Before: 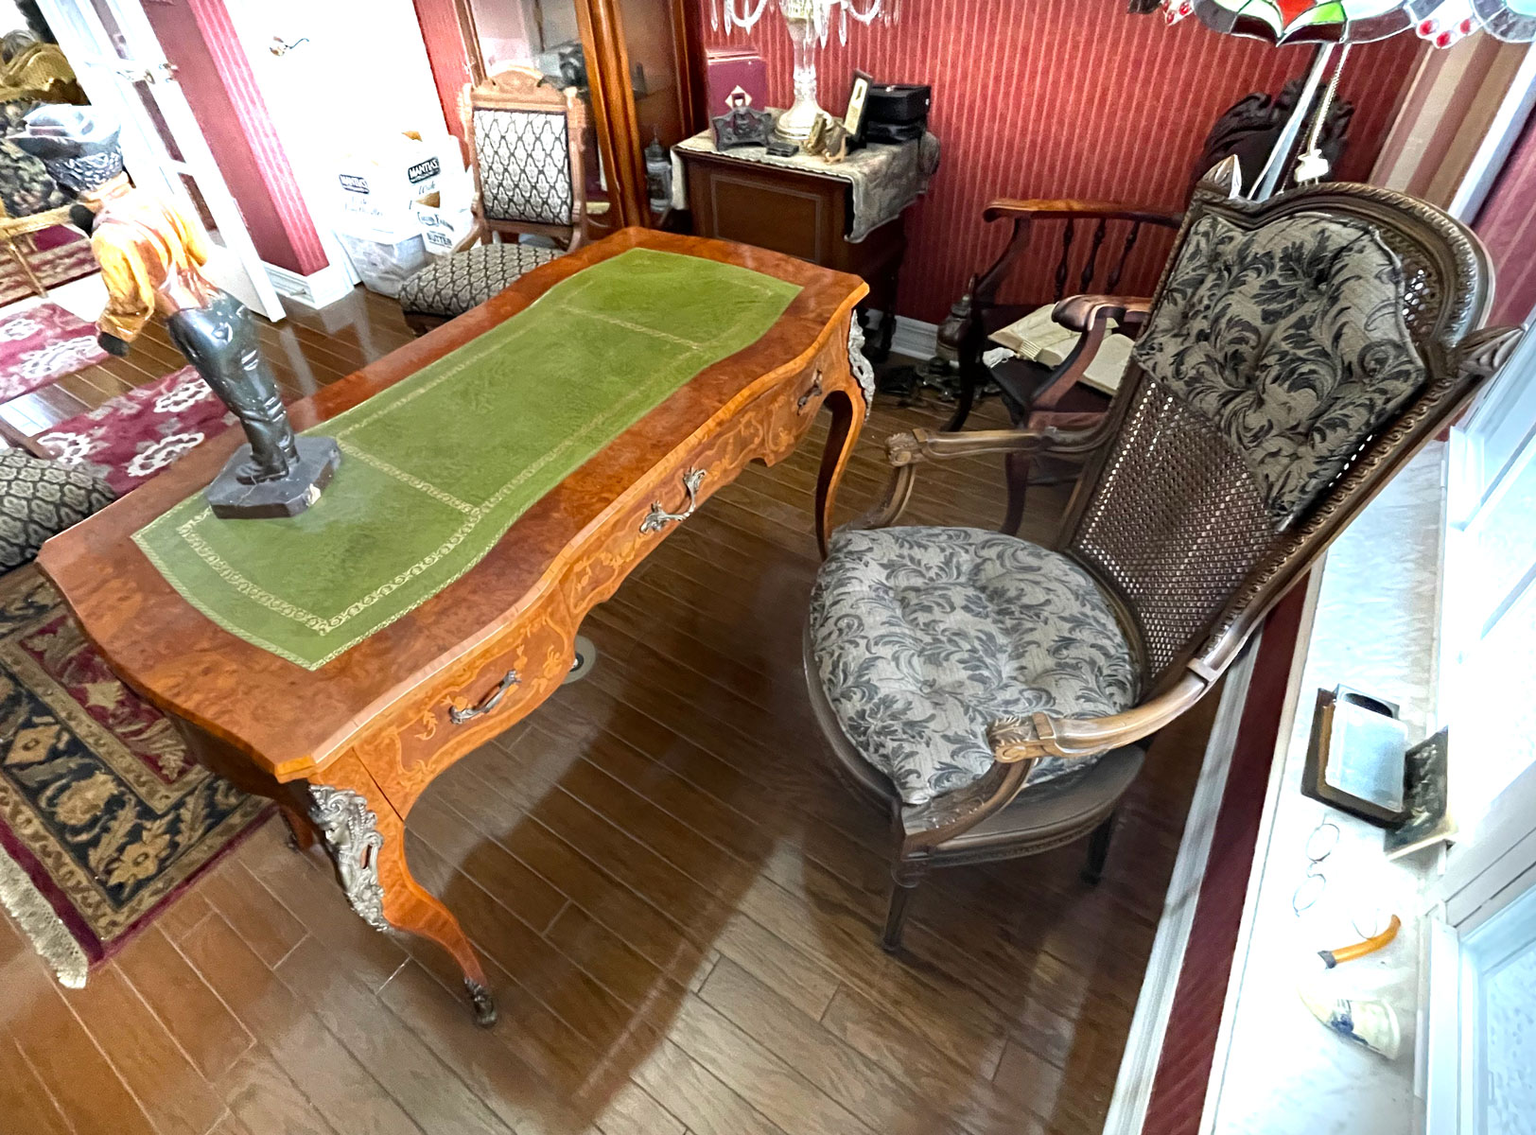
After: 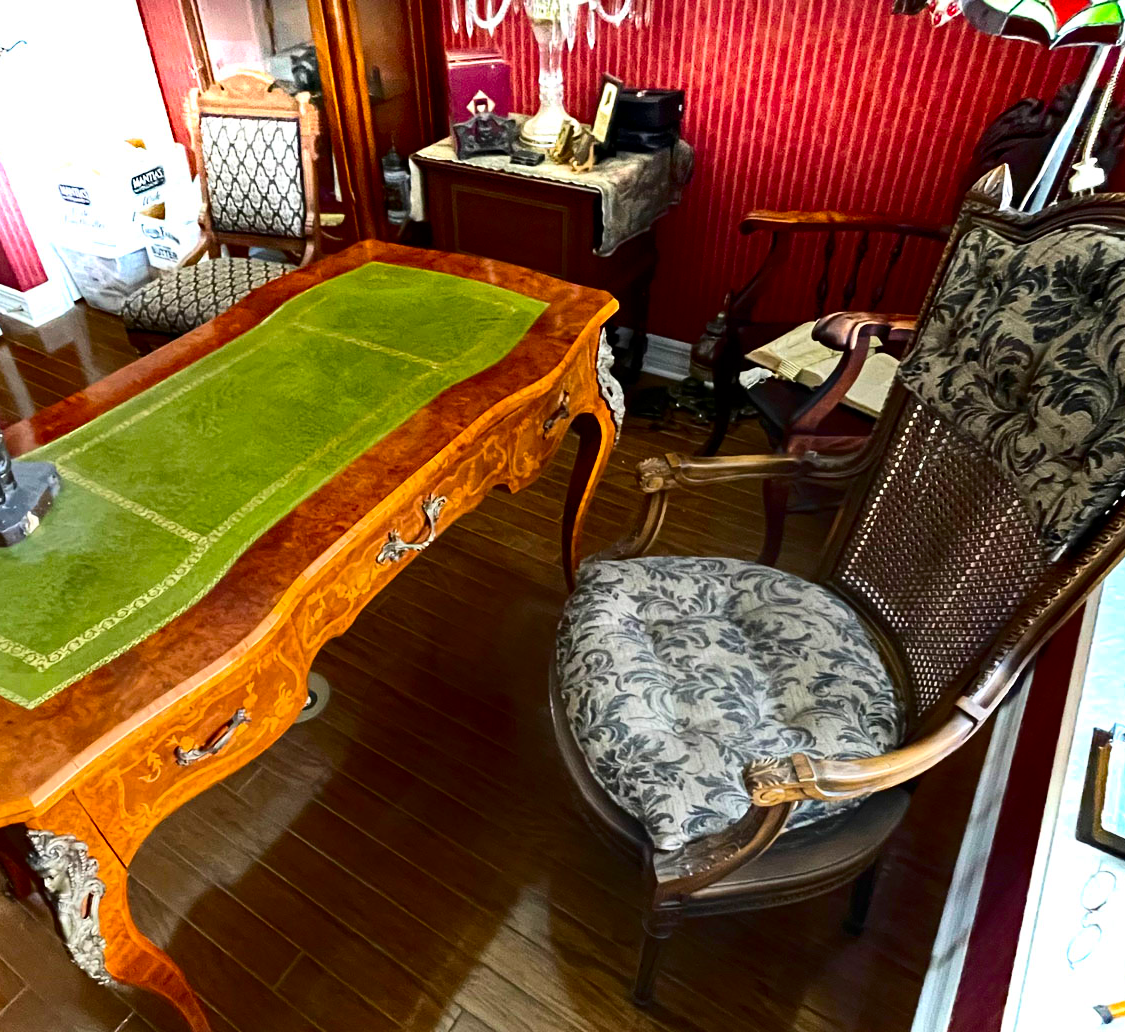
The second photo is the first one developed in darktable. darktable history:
crop: left 18.479%, right 12.2%, bottom 13.971%
color balance rgb: perceptual saturation grading › global saturation 20%, global vibrance 20%
contrast brightness saturation: contrast 0.21, brightness -0.11, saturation 0.21
